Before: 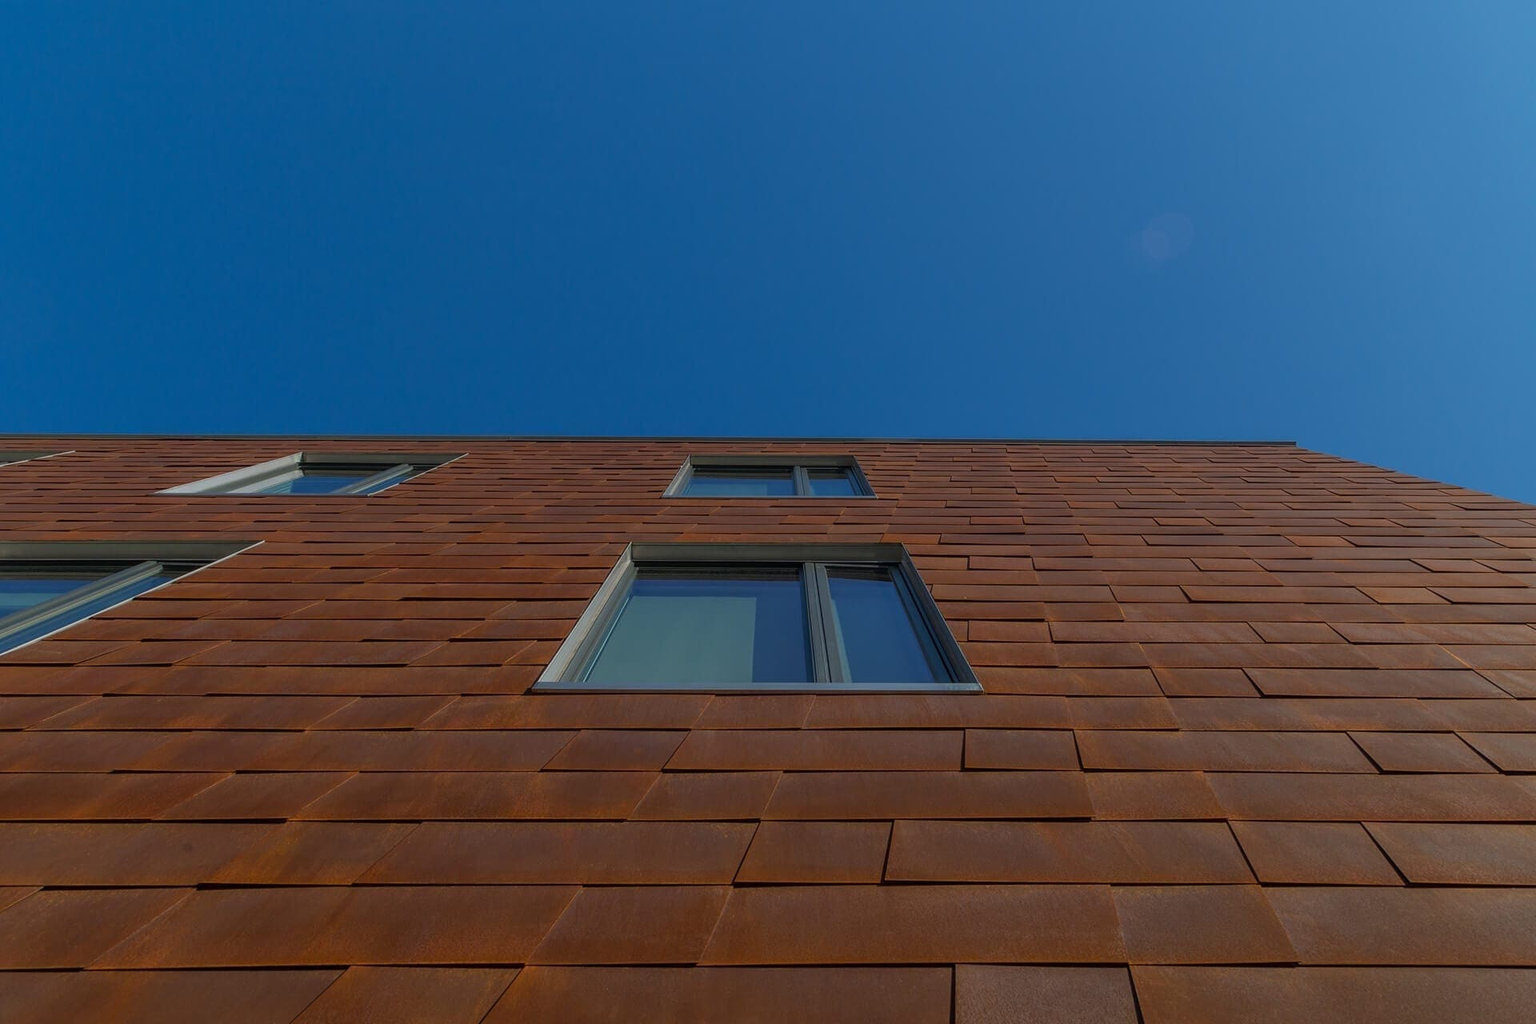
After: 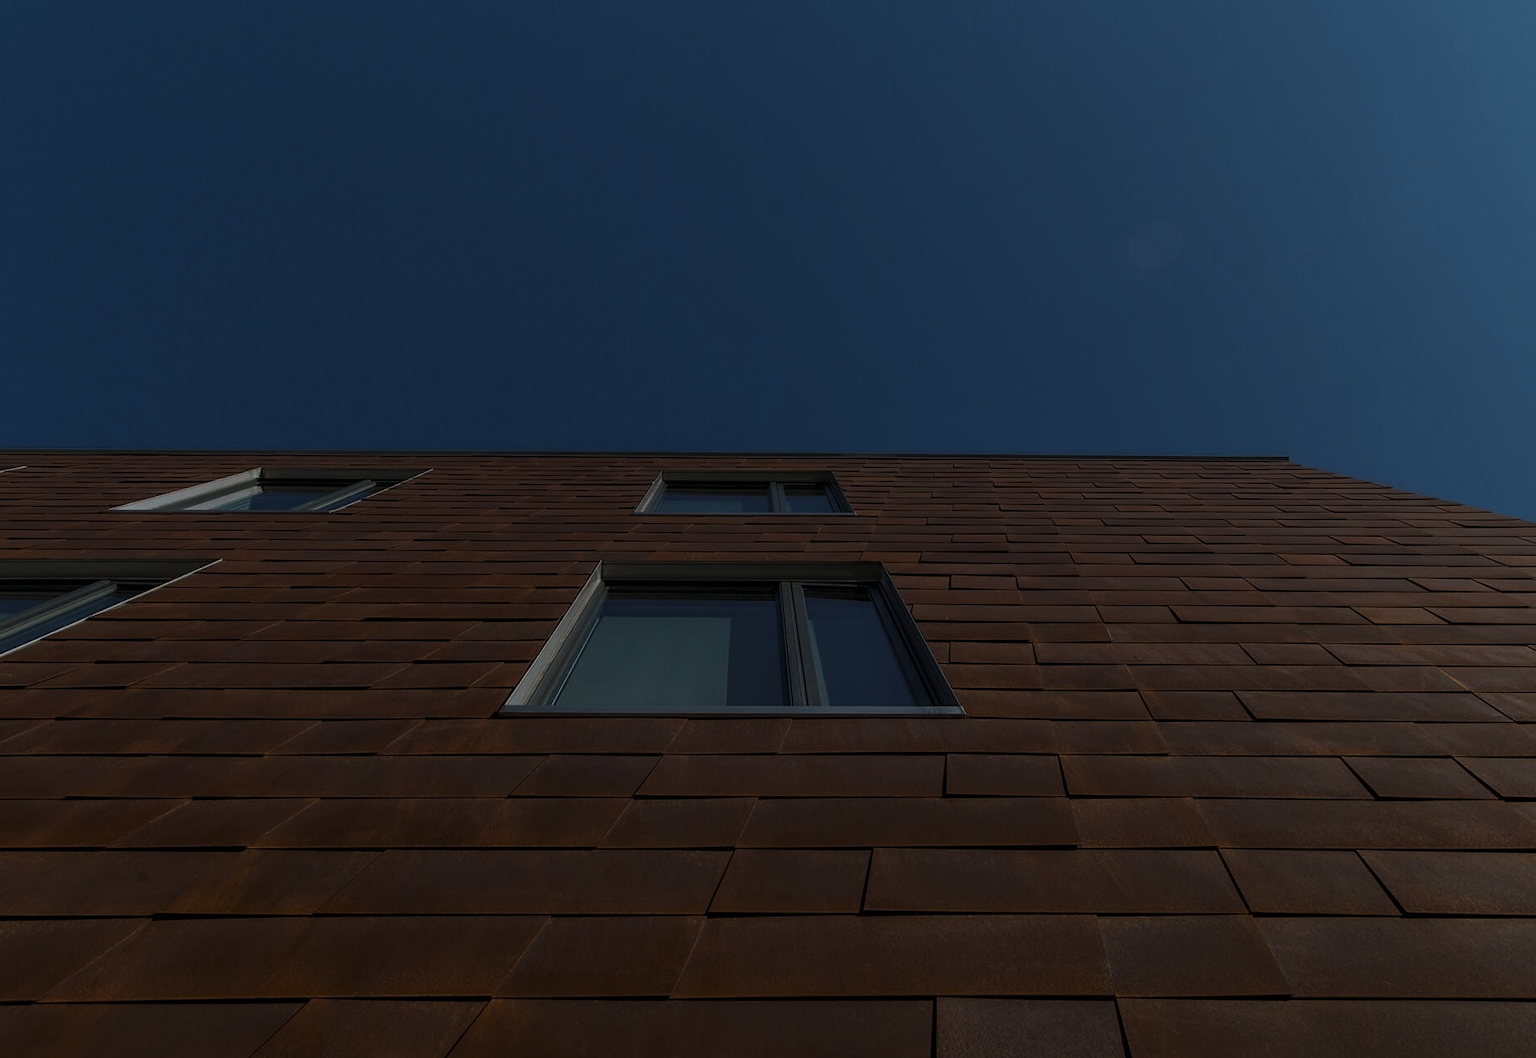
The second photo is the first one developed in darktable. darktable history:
levels: levels [0, 0.618, 1]
crop and rotate: left 3.238%
